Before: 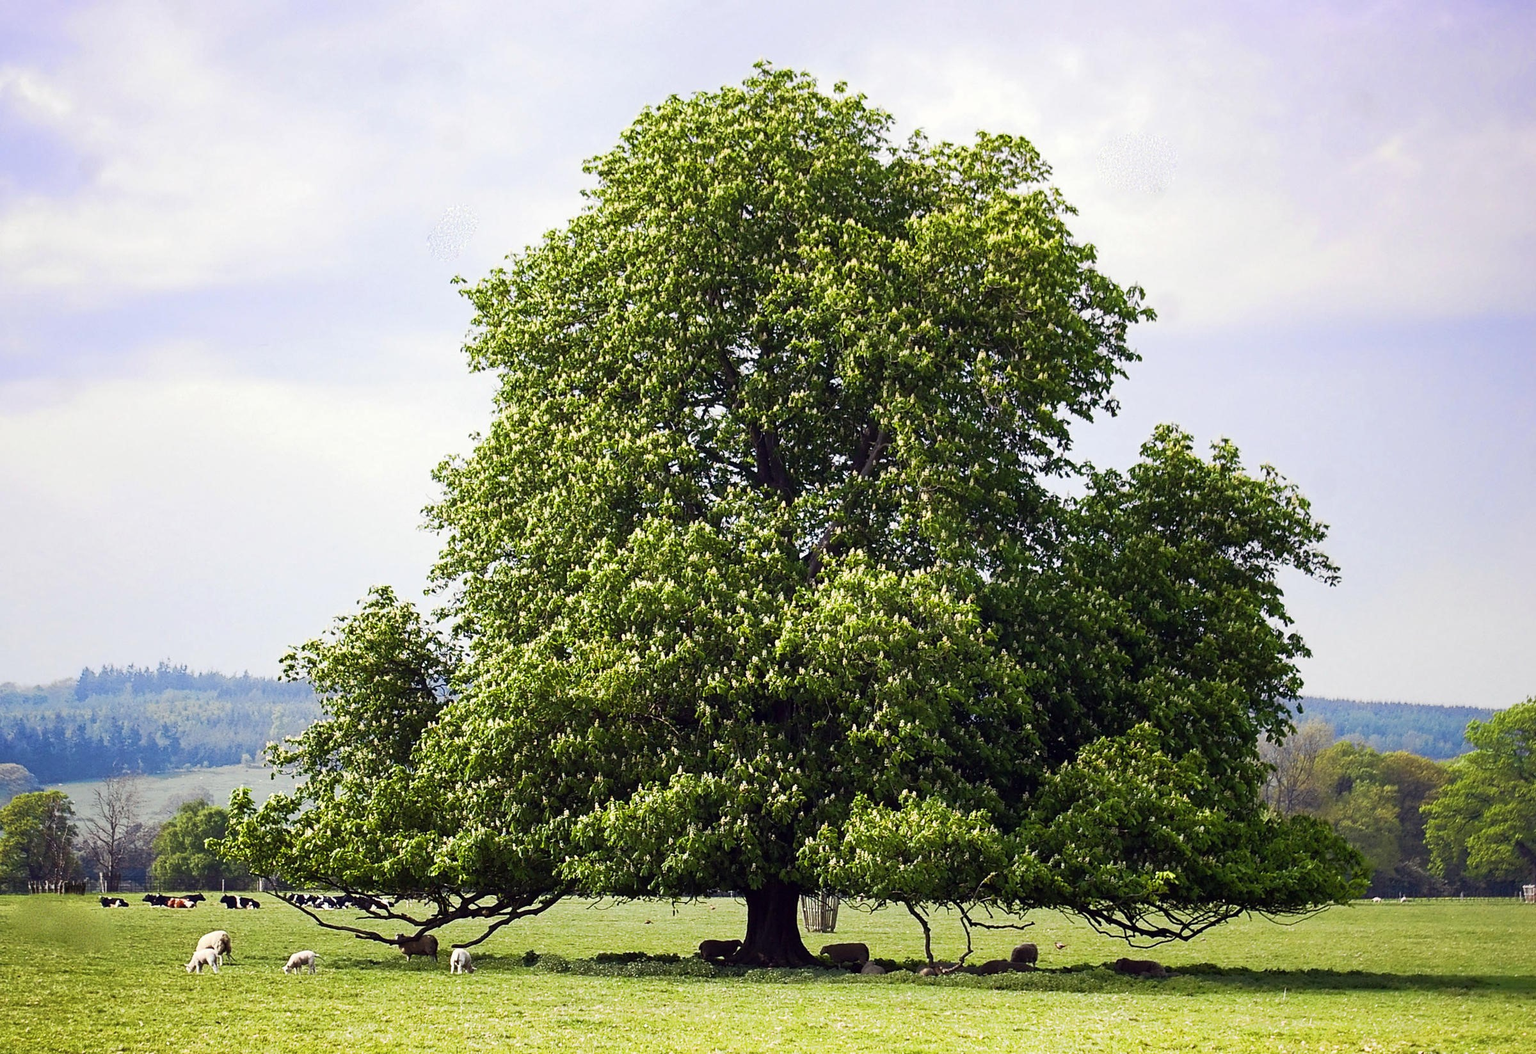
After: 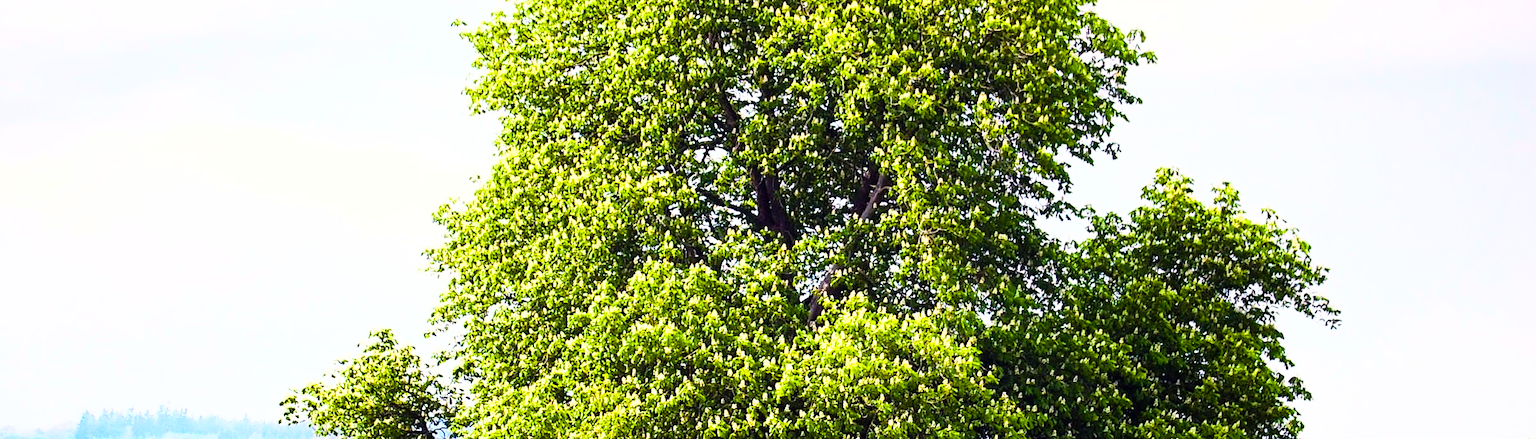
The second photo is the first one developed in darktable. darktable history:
base curve: curves: ch0 [(0, 0) (0.007, 0.004) (0.027, 0.03) (0.046, 0.07) (0.207, 0.54) (0.442, 0.872) (0.673, 0.972) (1, 1)]
color balance rgb: linear chroma grading › global chroma 14.799%, perceptual saturation grading › global saturation 20.315%, perceptual saturation grading › highlights -19.783%, perceptual saturation grading › shadows 29.289%, perceptual brilliance grading › mid-tones 9.893%, perceptual brilliance grading › shadows 15.629%, global vibrance 11.235%
crop and rotate: top 24.415%, bottom 33.834%
